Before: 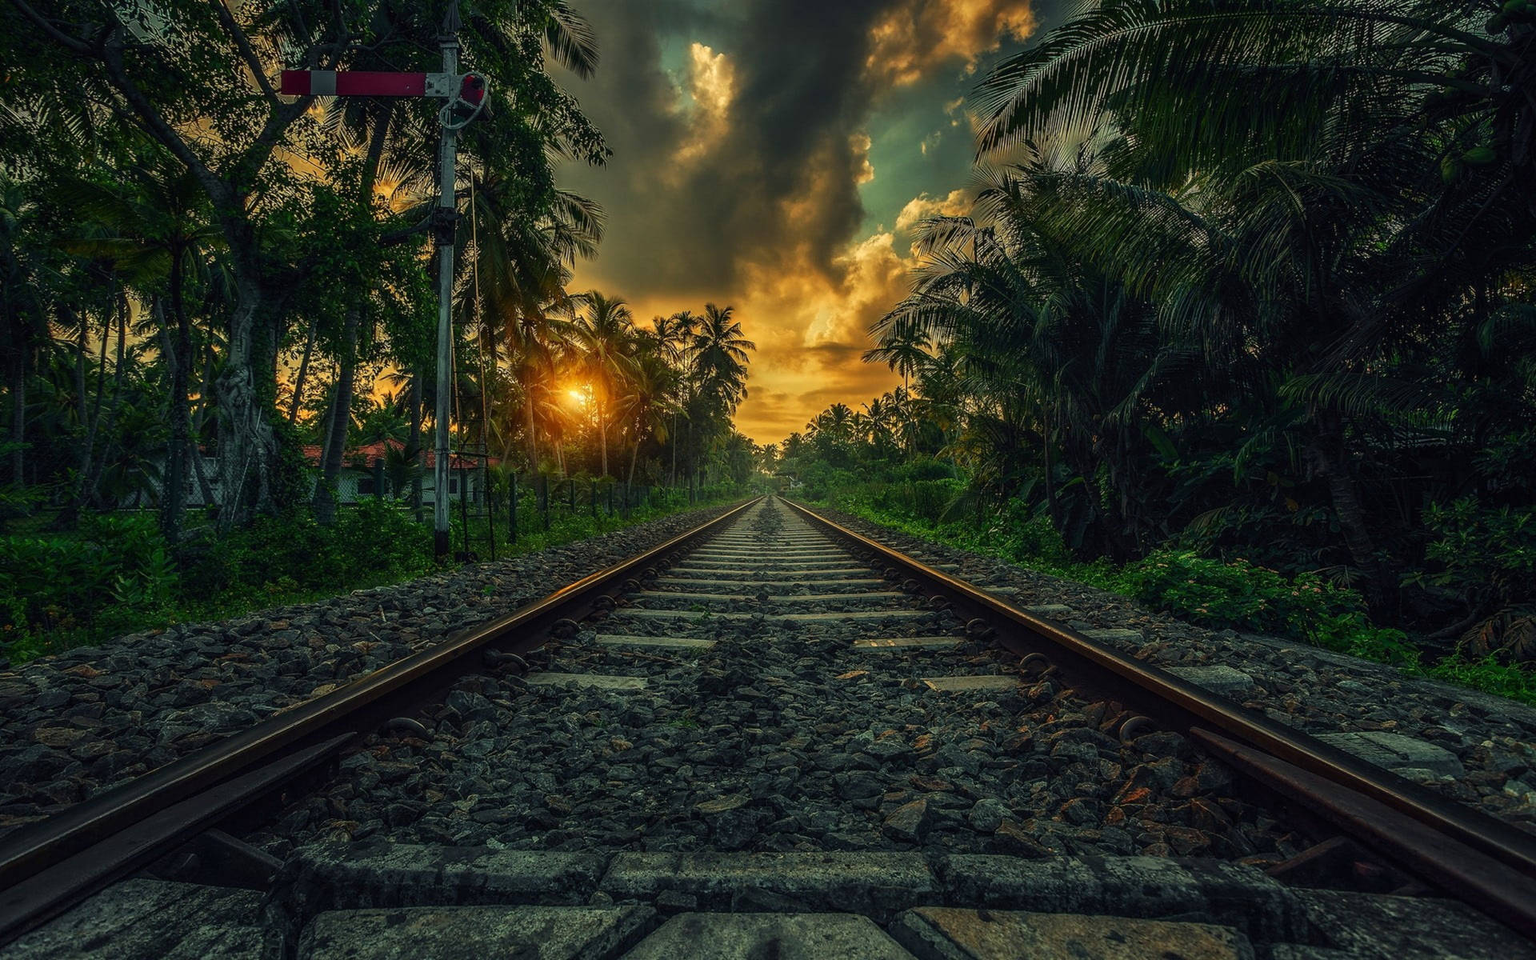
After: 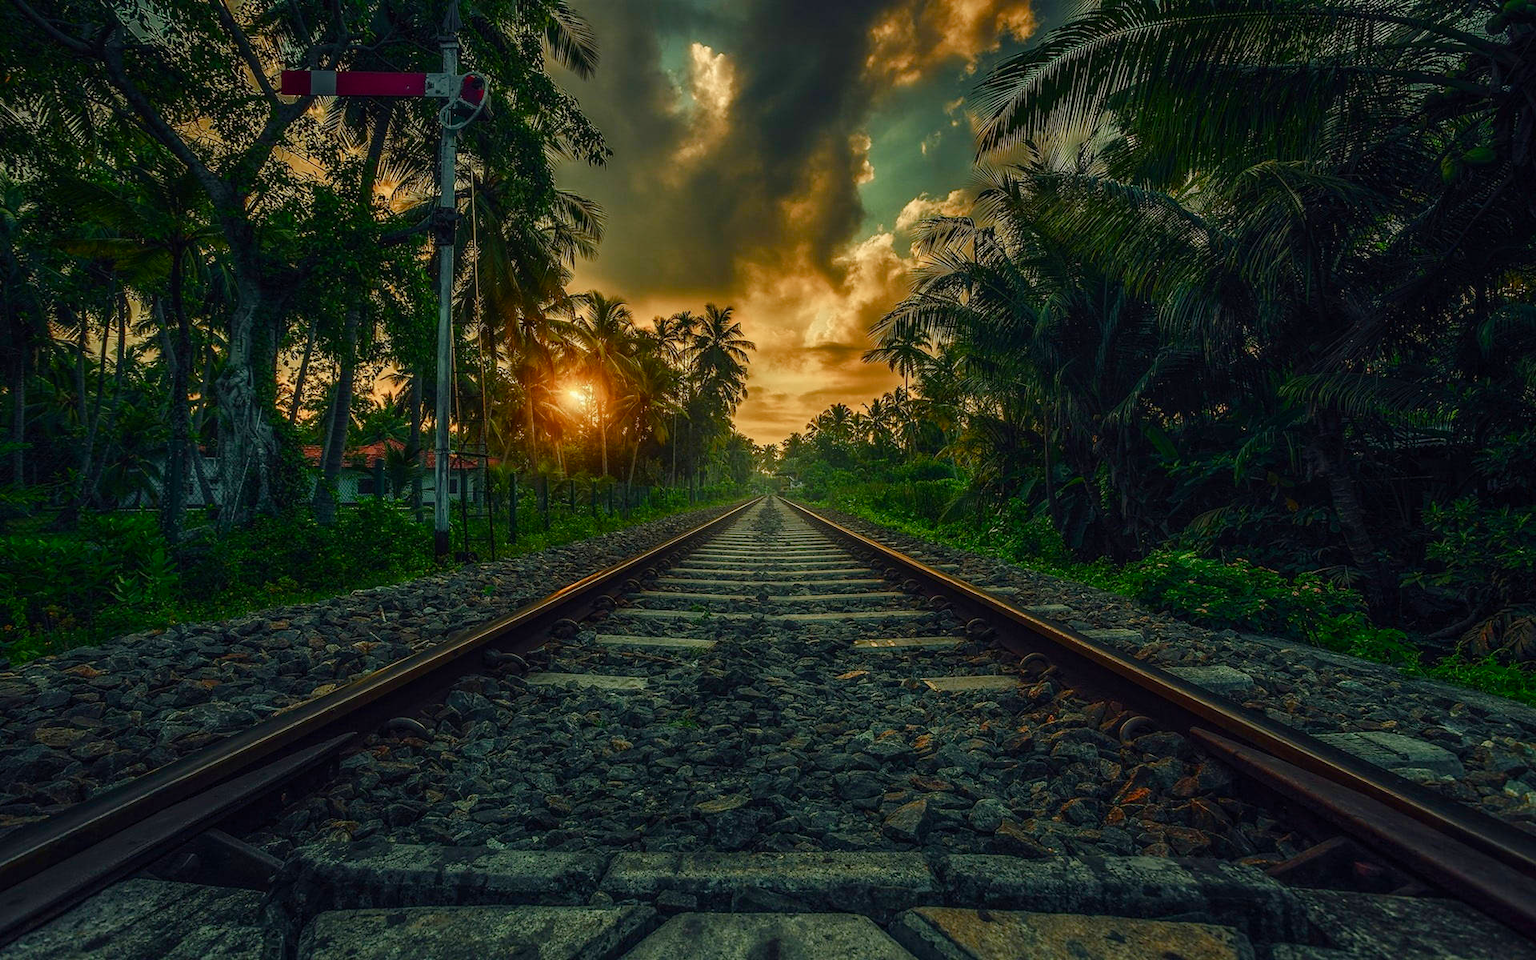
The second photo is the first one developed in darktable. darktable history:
color balance rgb: perceptual saturation grading › global saturation 20%, perceptual saturation grading › highlights -50.067%, perceptual saturation grading › shadows 30.414%, global vibrance 14.566%
